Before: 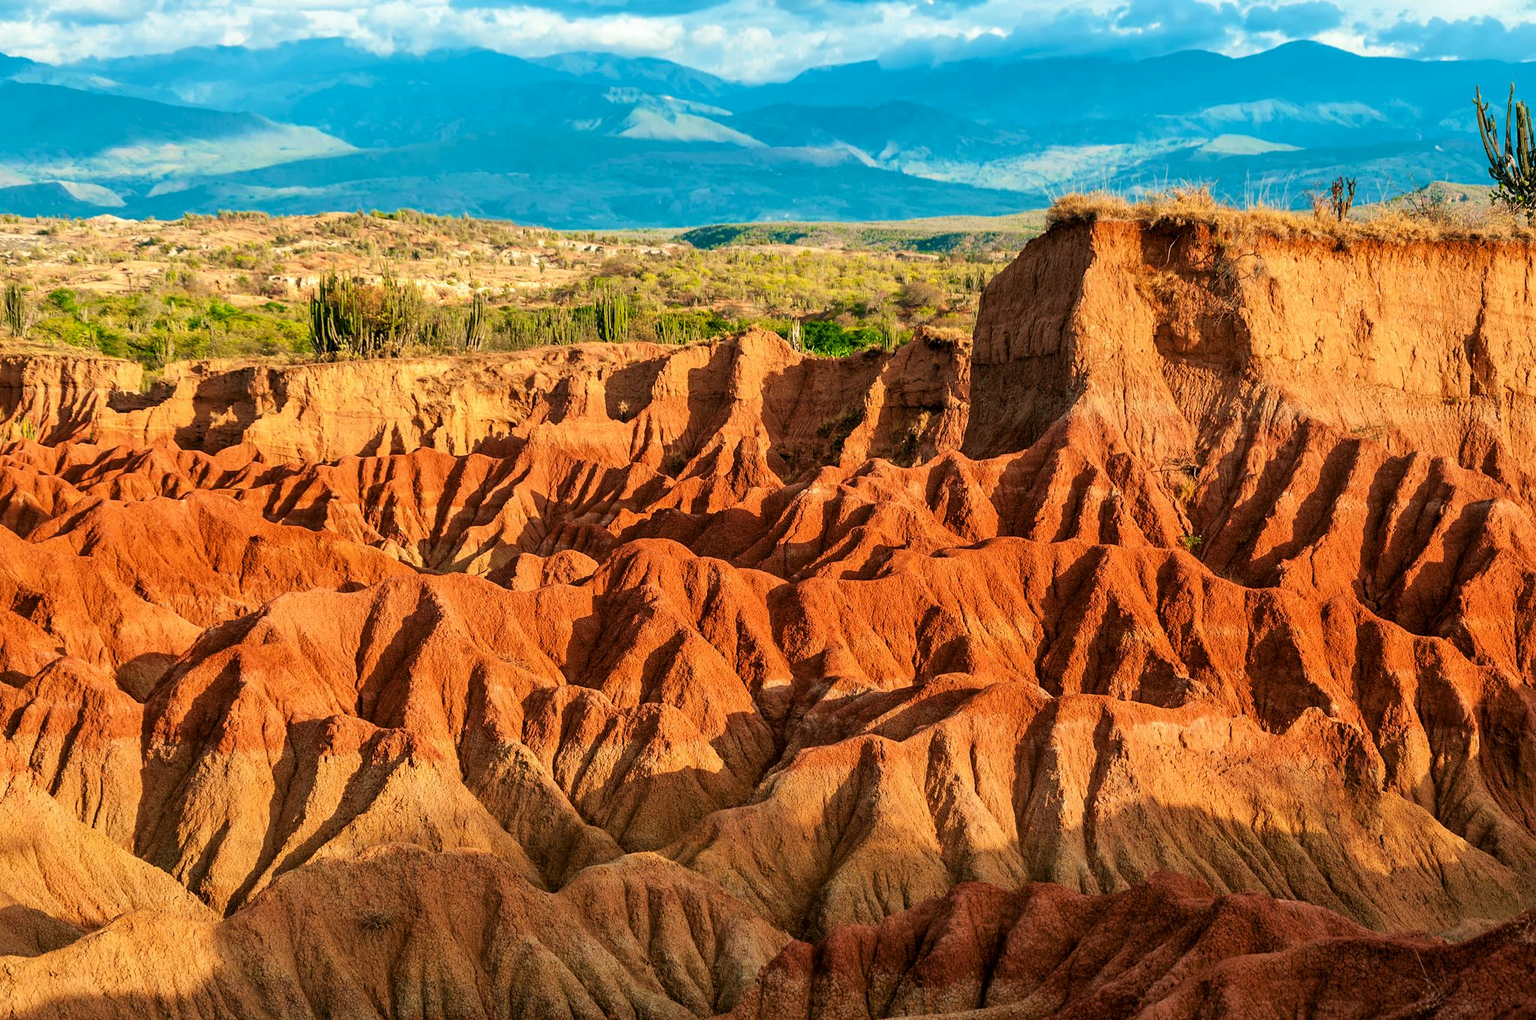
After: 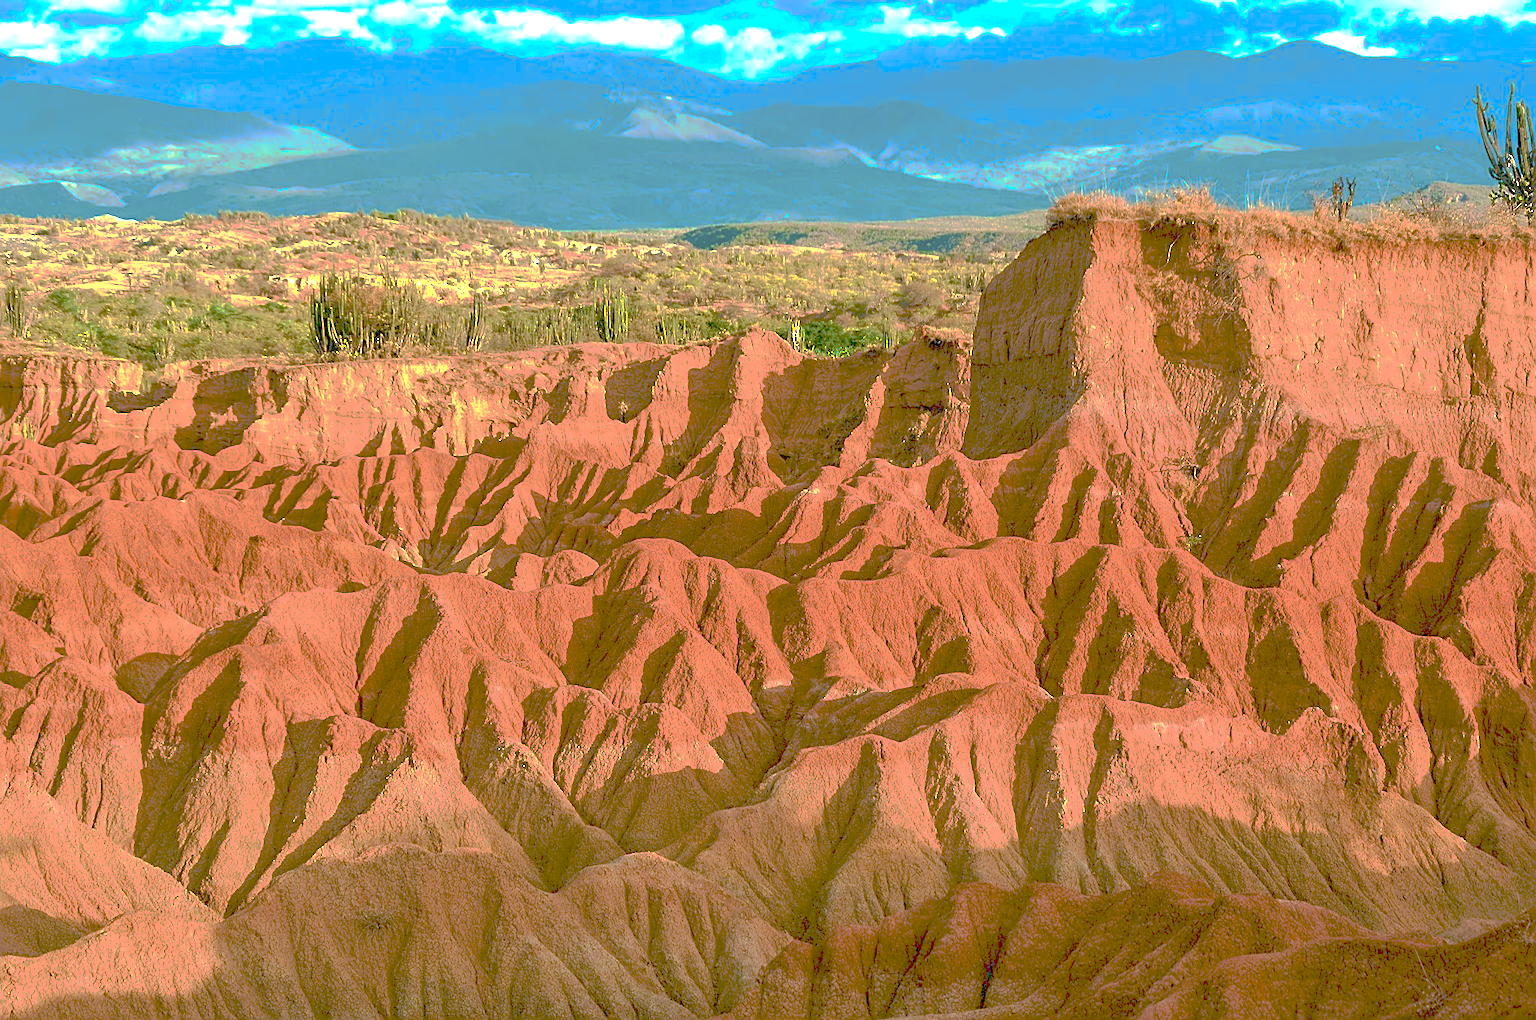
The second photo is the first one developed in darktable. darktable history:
tone curve: curves: ch0 [(0, 0) (0.003, 0.322) (0.011, 0.327) (0.025, 0.345) (0.044, 0.365) (0.069, 0.378) (0.1, 0.391) (0.136, 0.403) (0.177, 0.412) (0.224, 0.429) (0.277, 0.448) (0.335, 0.474) (0.399, 0.503) (0.468, 0.537) (0.543, 0.57) (0.623, 0.61) (0.709, 0.653) (0.801, 0.699) (0.898, 0.75) (1, 1)], preserve colors none
contrast brightness saturation: contrast 0.04, saturation 0.16
sharpen: on, module defaults
color balance rgb: perceptual saturation grading › global saturation 25%, perceptual saturation grading › highlights -50%, perceptual saturation grading › shadows 30%, perceptual brilliance grading › global brilliance 12%, global vibrance 20%
